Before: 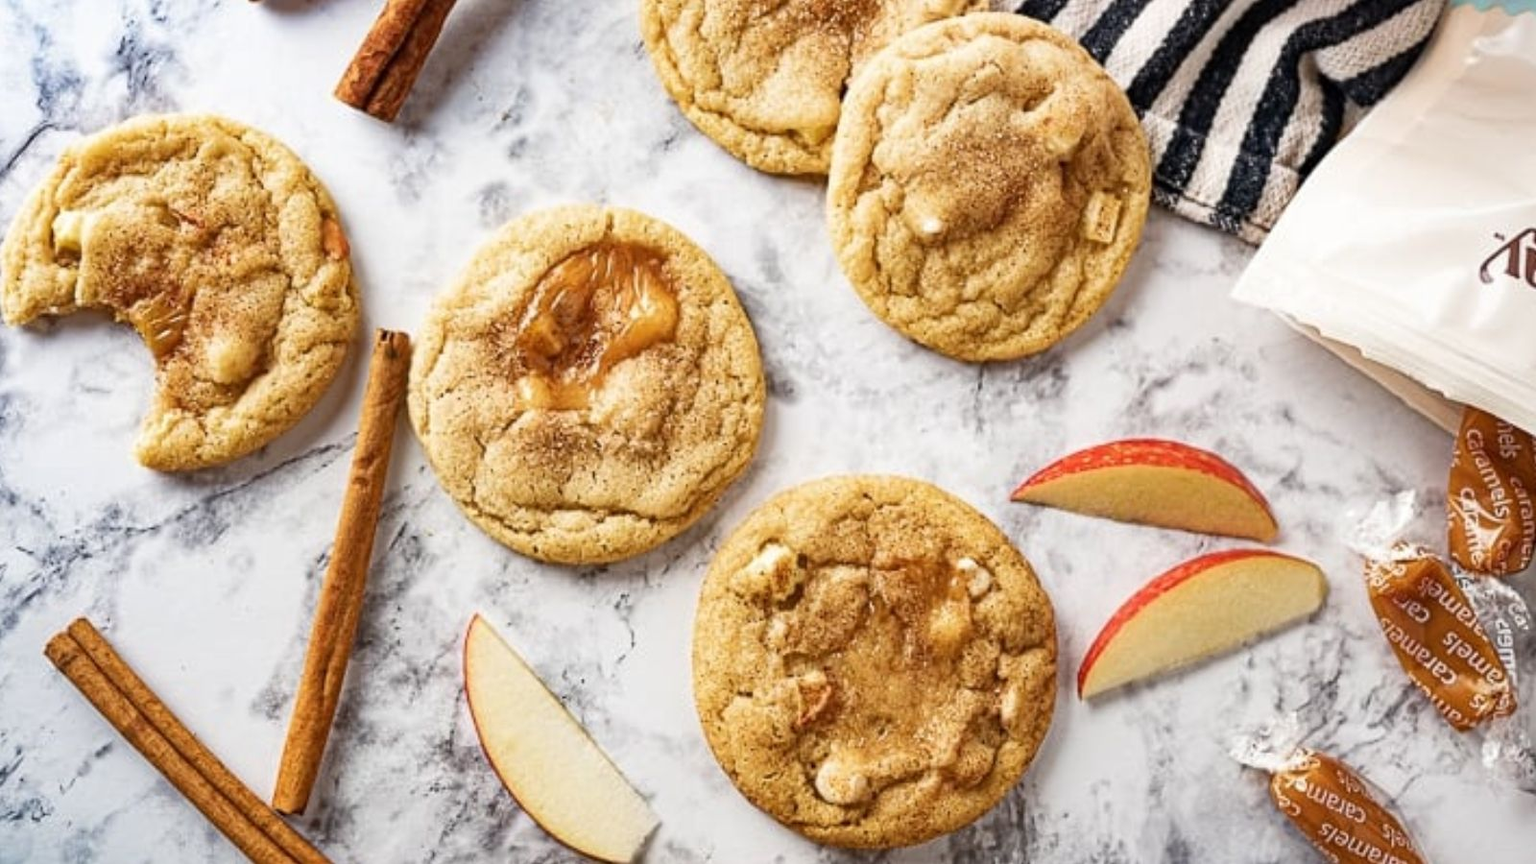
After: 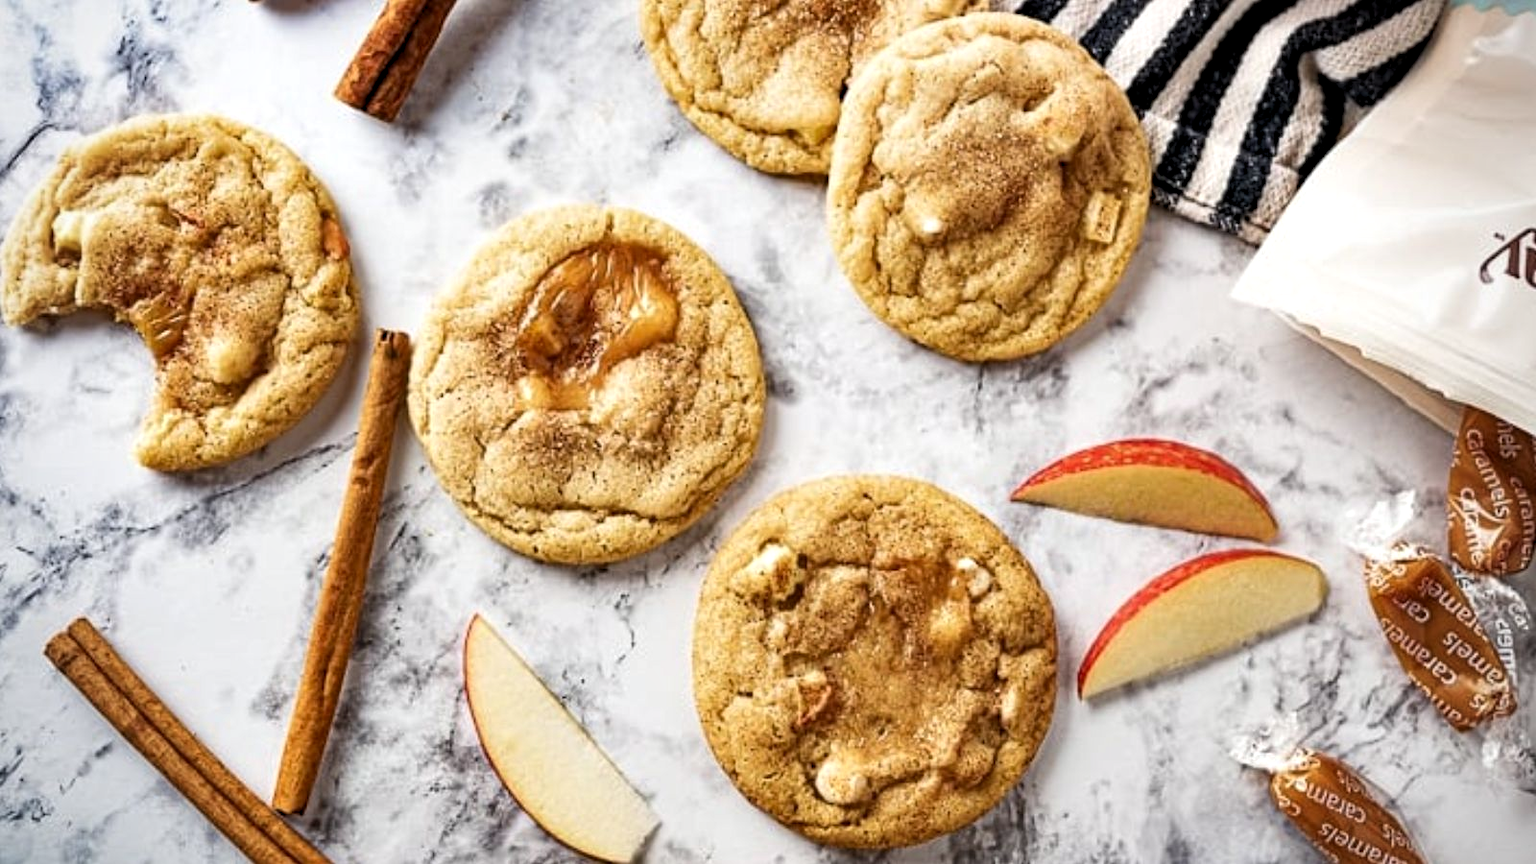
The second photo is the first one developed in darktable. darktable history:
contrast equalizer: octaves 7, y [[0.6 ×6], [0.55 ×6], [0 ×6], [0 ×6], [0 ×6]], mix 0.3
levels: levels [0.026, 0.507, 0.987]
tone equalizer: on, module defaults
vignetting: fall-off radius 81.94%
